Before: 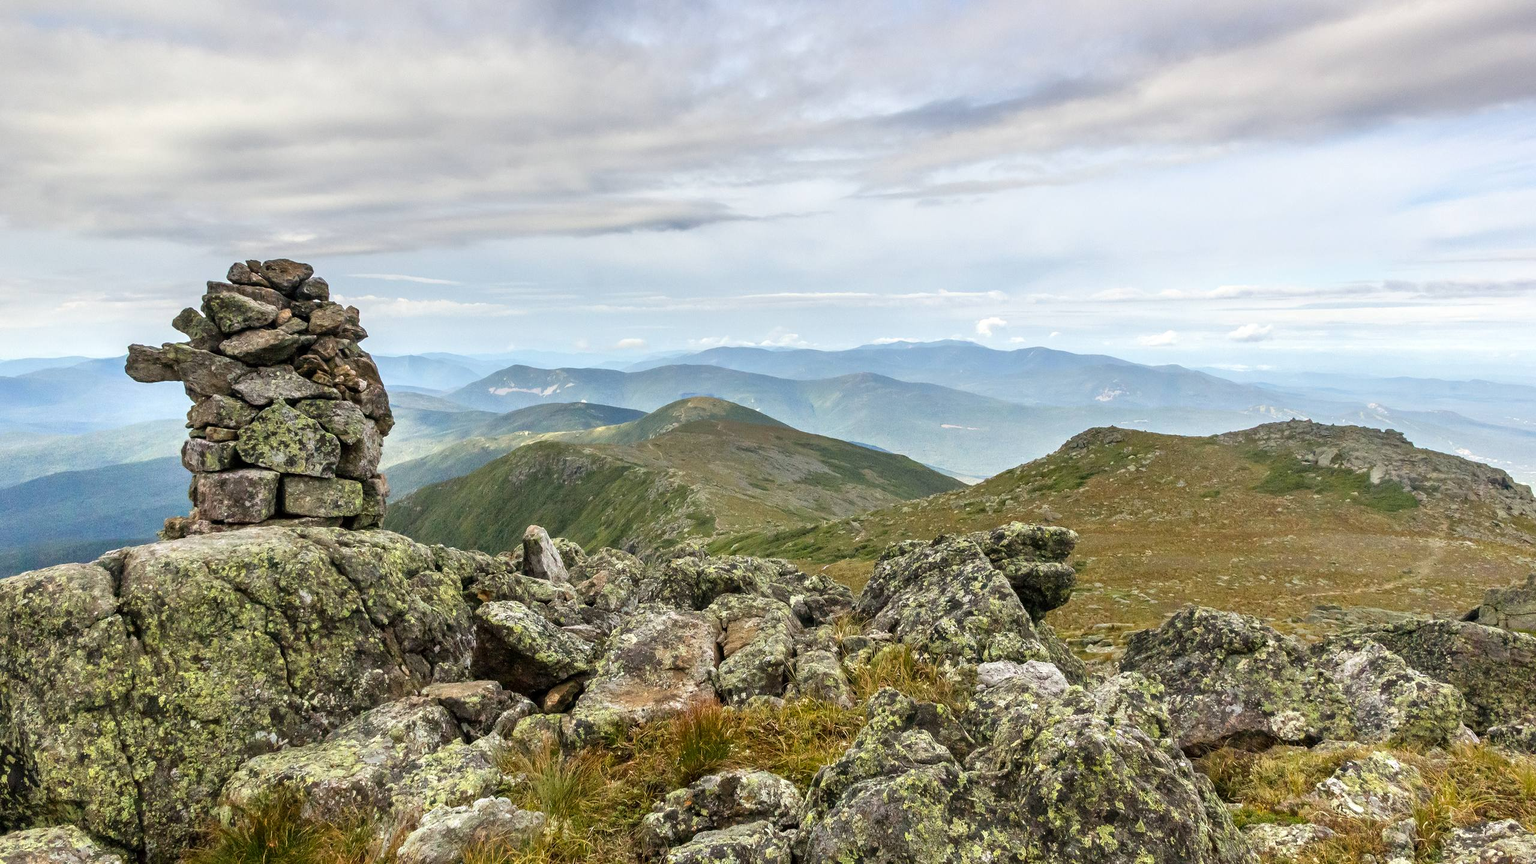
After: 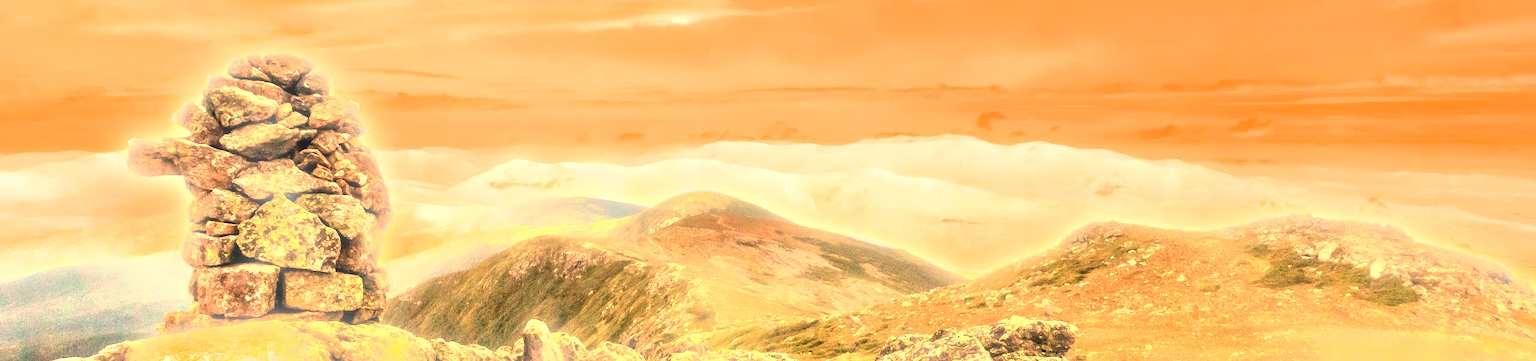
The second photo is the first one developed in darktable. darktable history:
local contrast: on, module defaults
white balance: red 1.467, blue 0.684
bloom: size 5%, threshold 95%, strength 15%
crop and rotate: top 23.84%, bottom 34.294%
contrast equalizer: y [[0.513, 0.565, 0.608, 0.562, 0.512, 0.5], [0.5 ×6], [0.5, 0.5, 0.5, 0.528, 0.598, 0.658], [0 ×6], [0 ×6]]
exposure: black level correction 0, exposure 1.2 EV, compensate highlight preservation false
color correction: highlights a* 0.003, highlights b* -0.283
